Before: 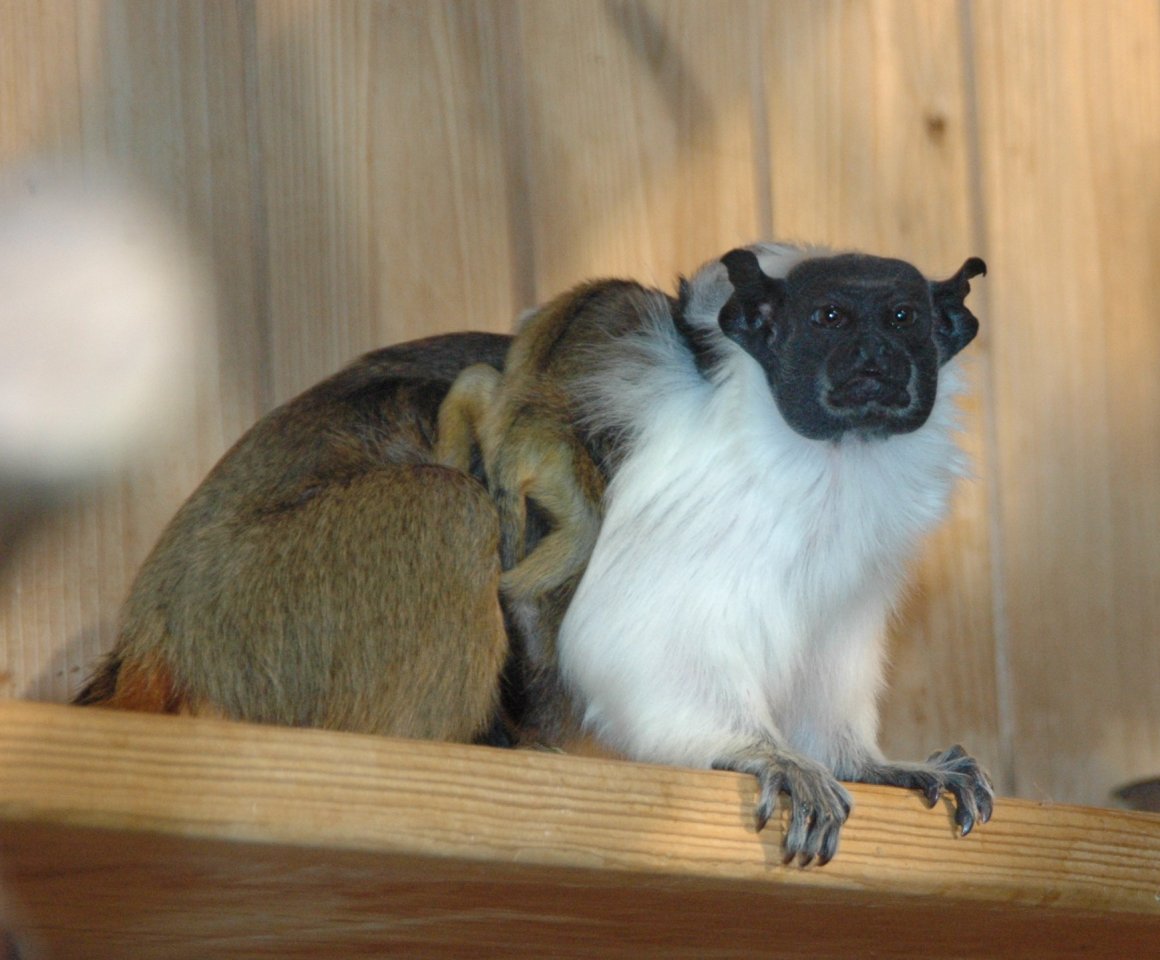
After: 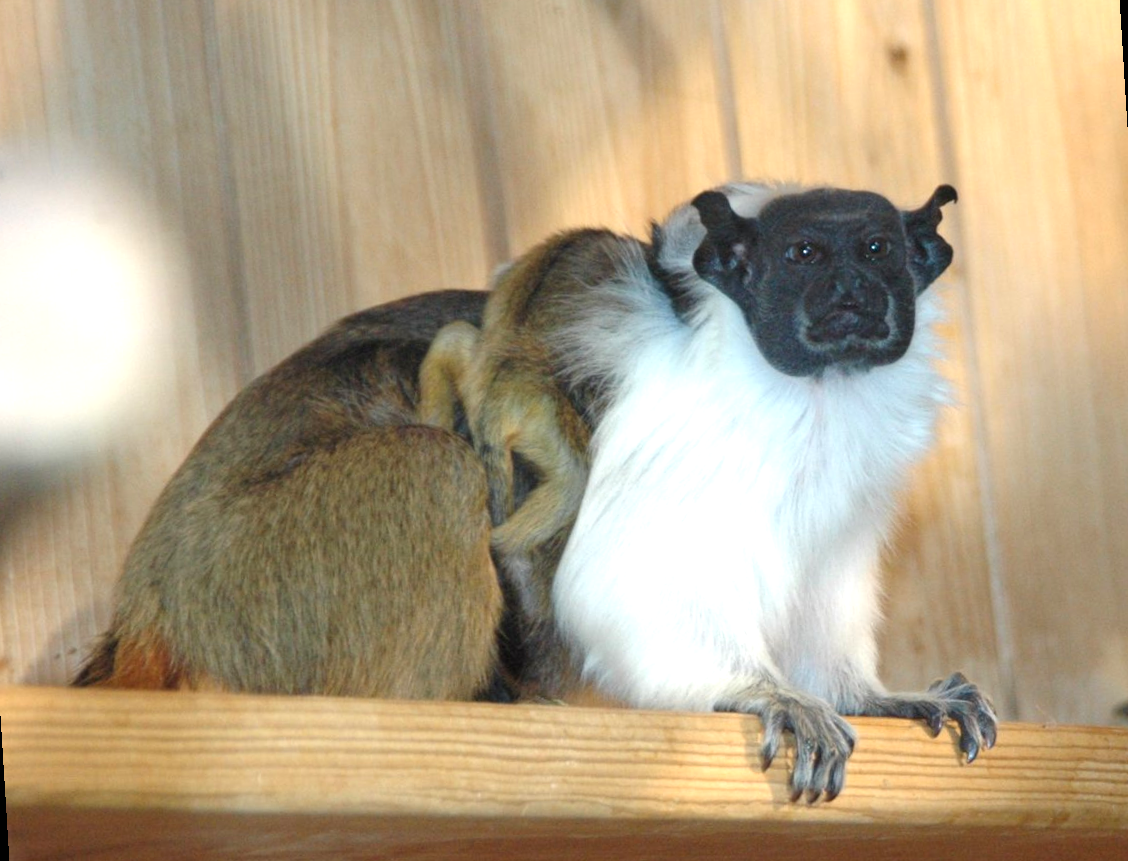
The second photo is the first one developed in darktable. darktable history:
exposure: black level correction 0, exposure 0.7 EV, compensate exposure bias true, compensate highlight preservation false
rotate and perspective: rotation -3.52°, crop left 0.036, crop right 0.964, crop top 0.081, crop bottom 0.919
